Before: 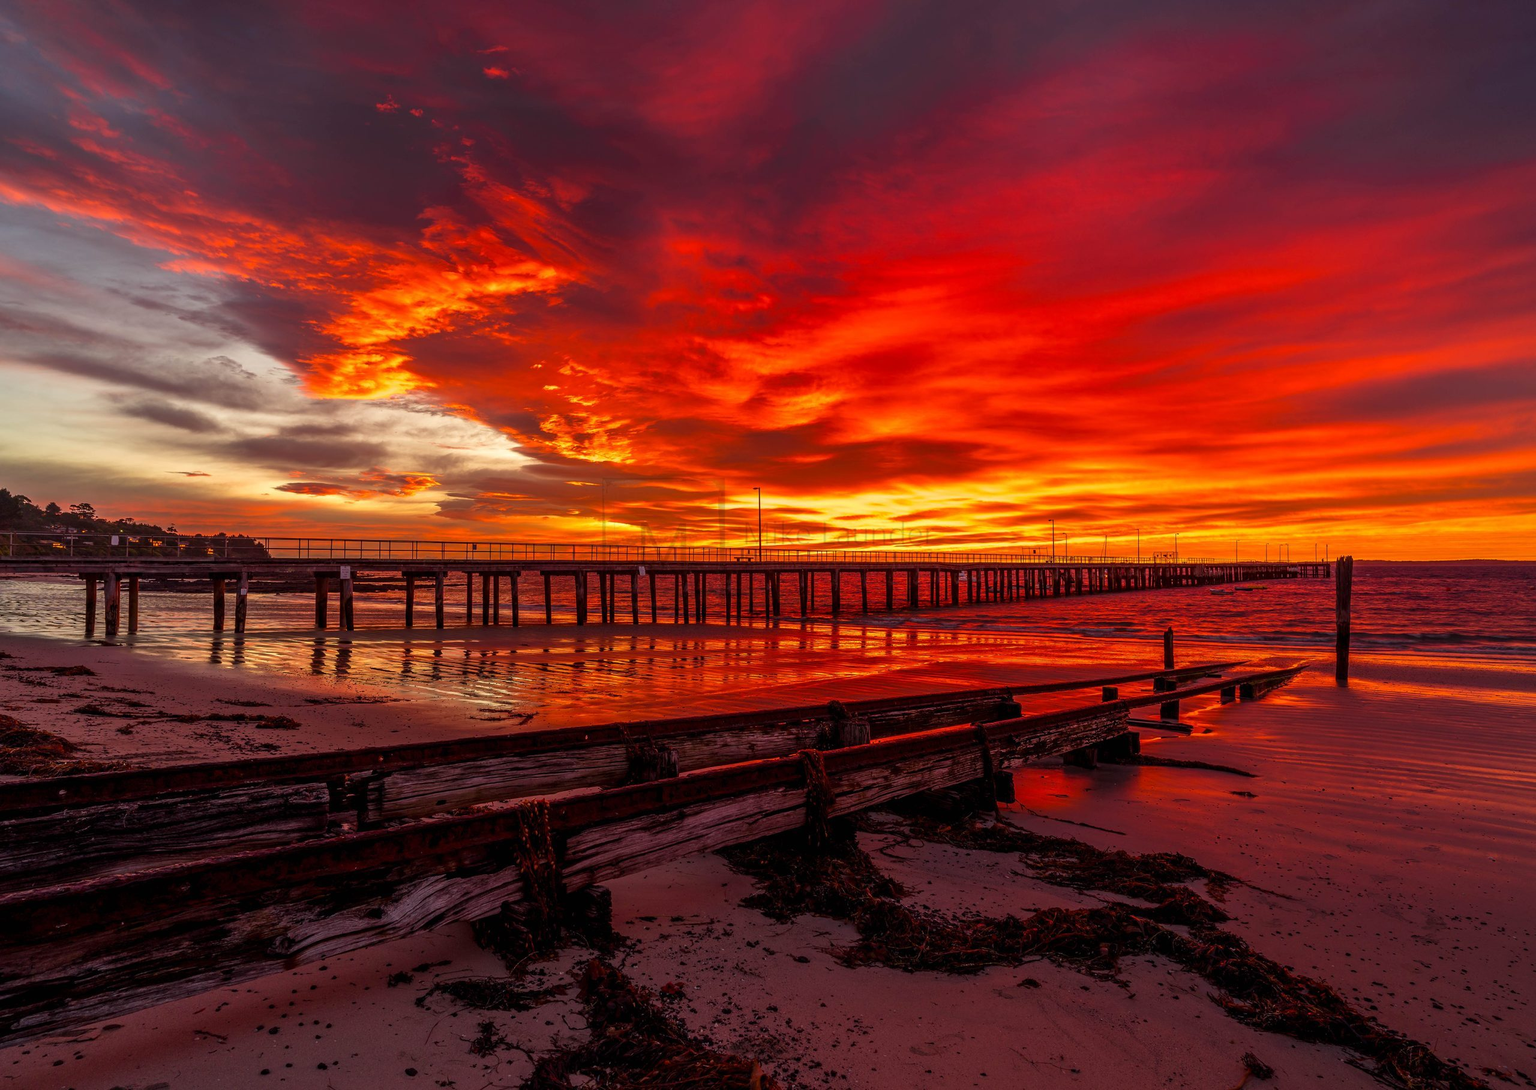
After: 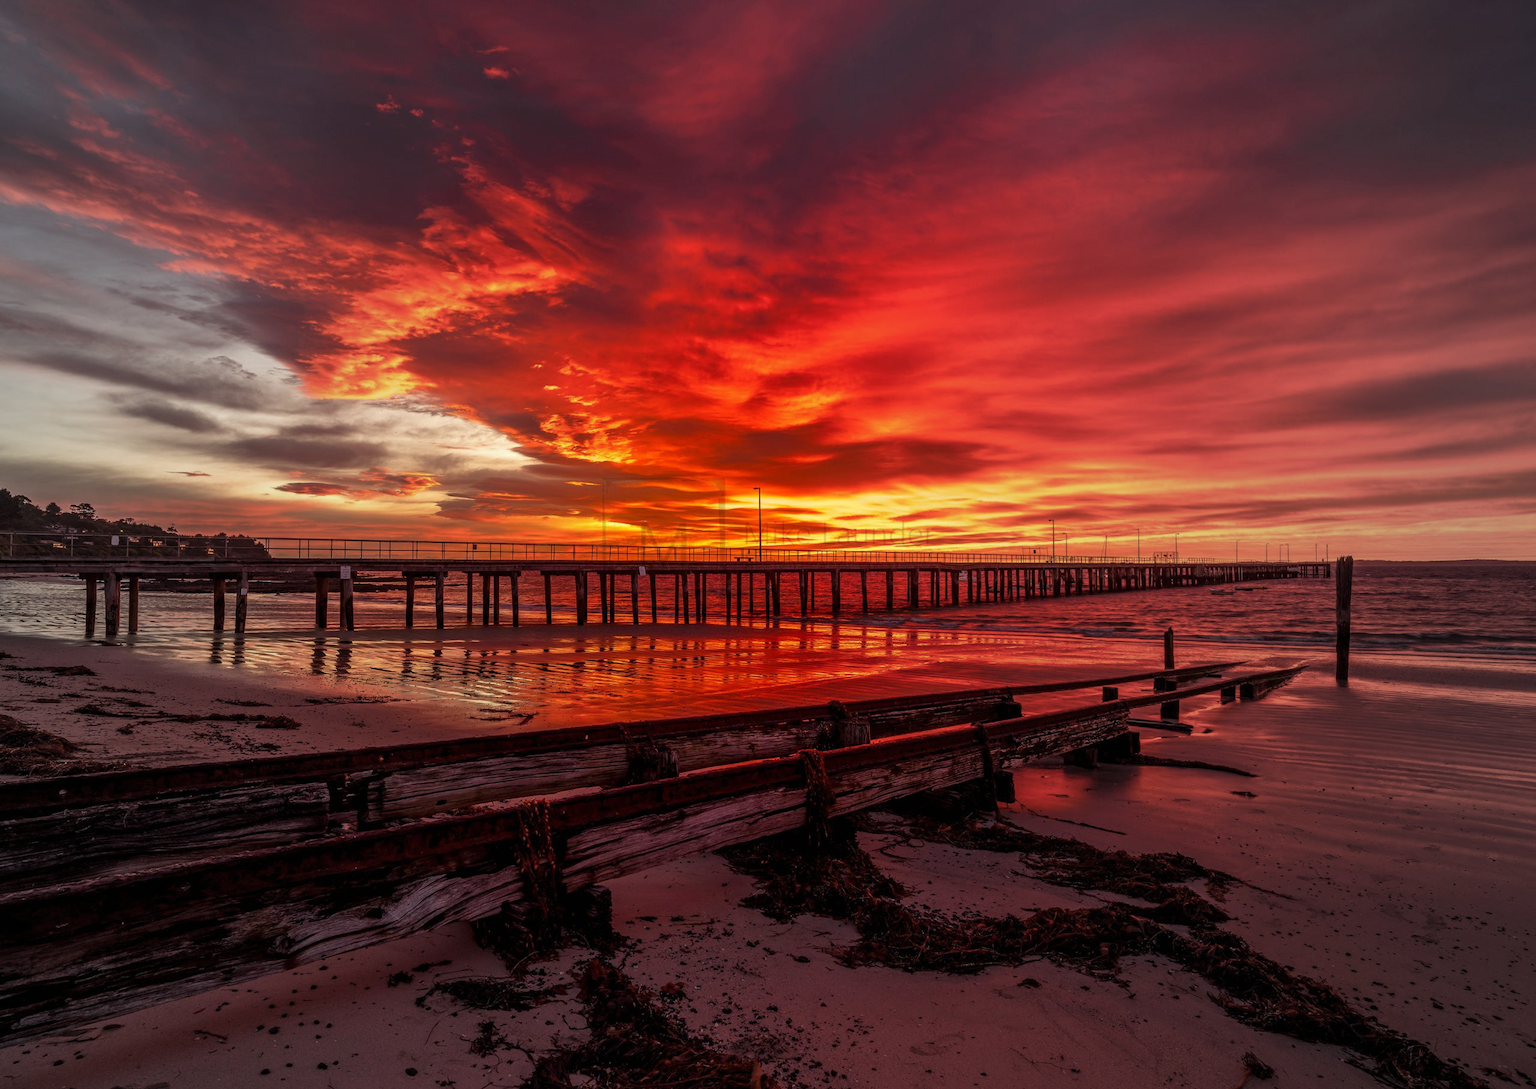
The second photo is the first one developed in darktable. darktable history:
vignetting: fall-off start 18.21%, fall-off radius 137.95%, brightness -0.207, center (-0.078, 0.066), width/height ratio 0.62, shape 0.59
tone equalizer: on, module defaults
